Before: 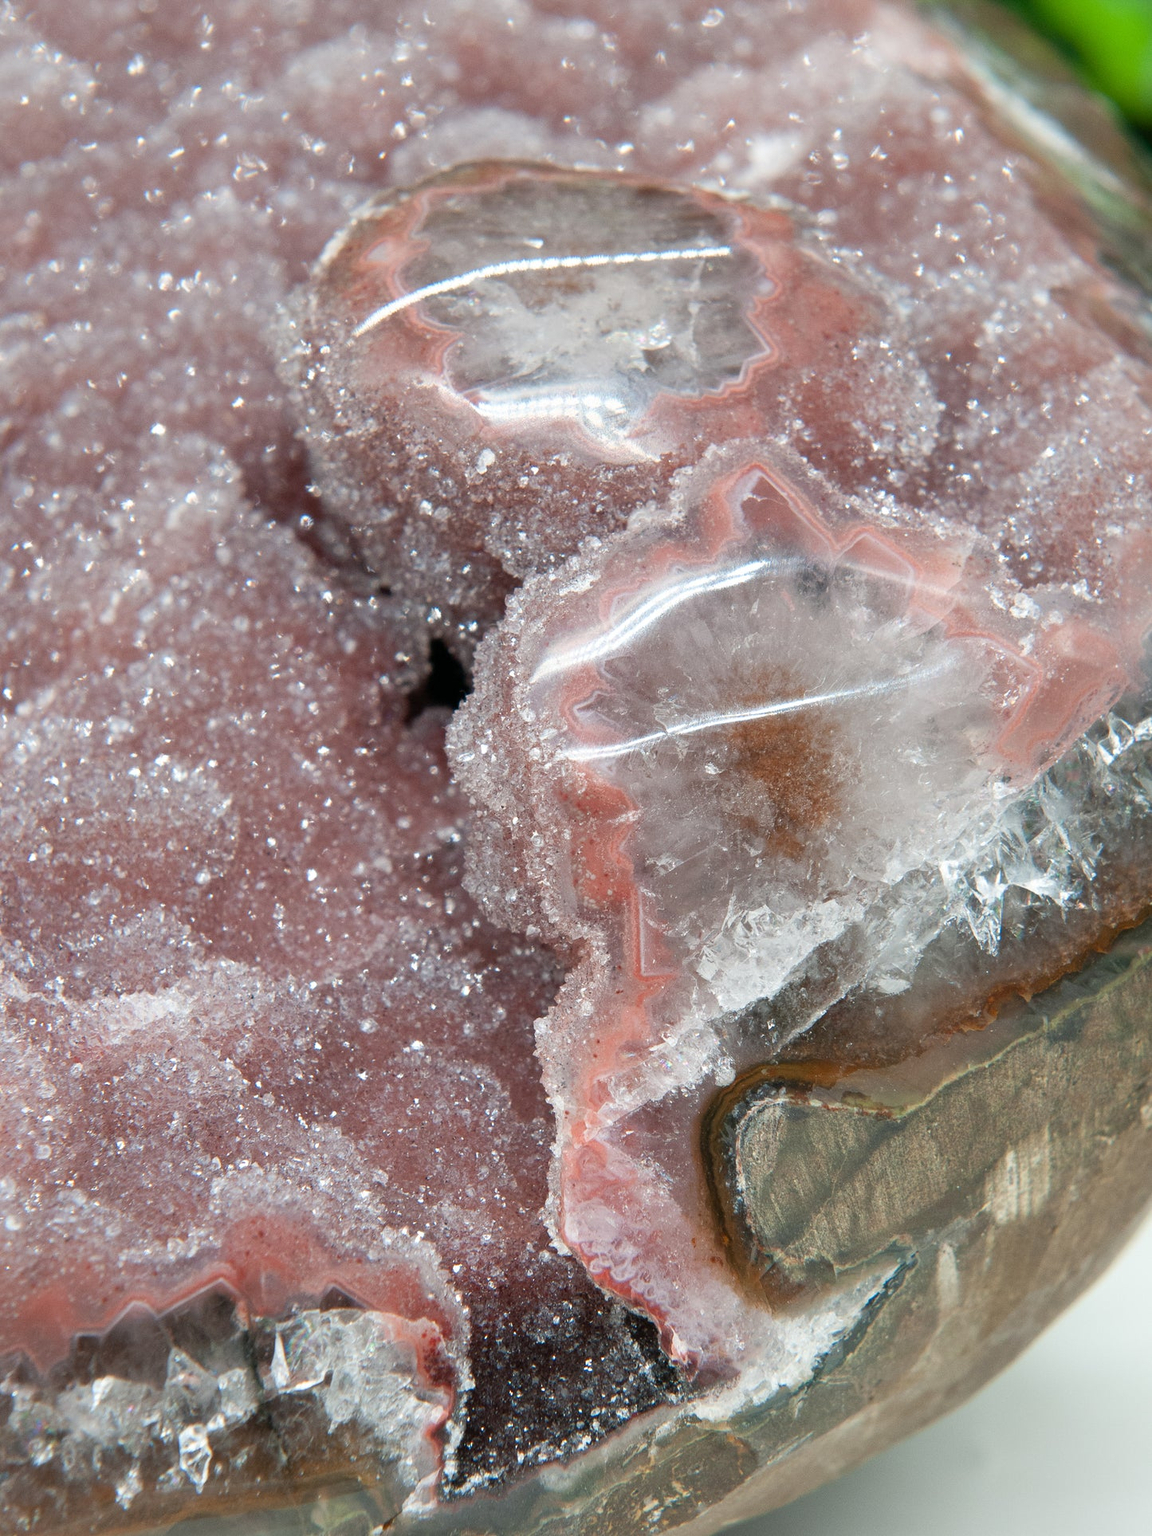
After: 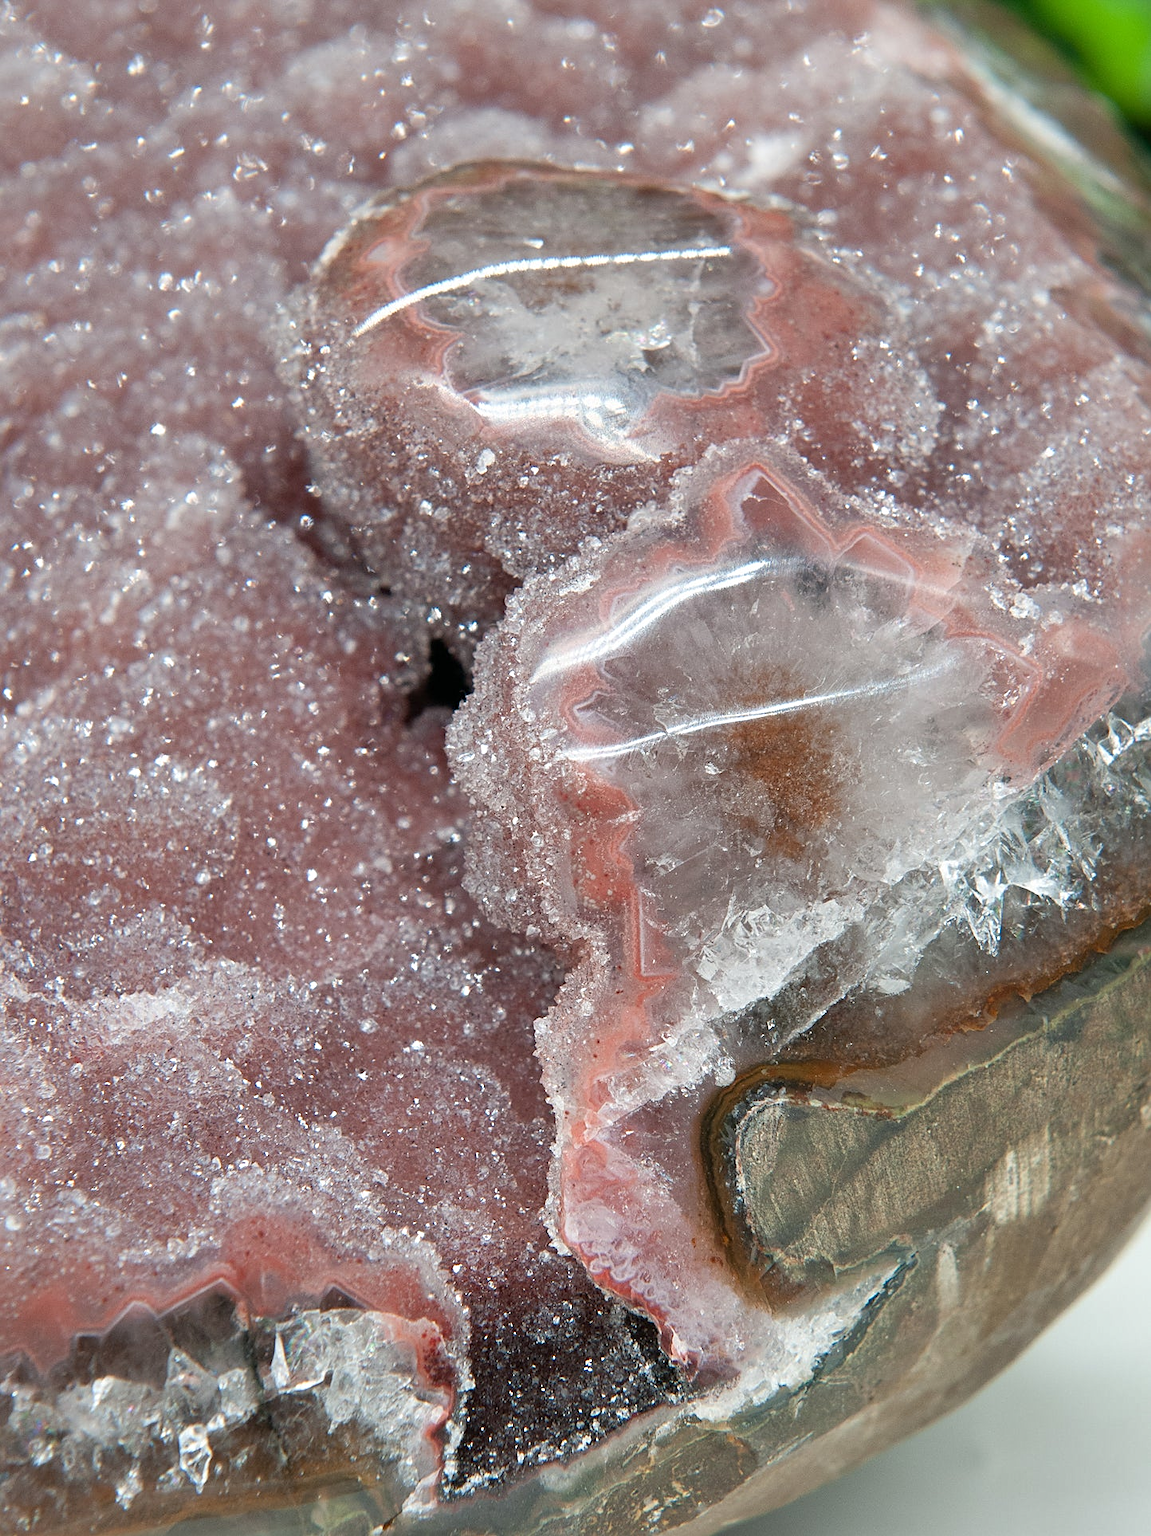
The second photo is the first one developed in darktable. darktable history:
shadows and highlights: shadows 53, soften with gaussian
sharpen: on, module defaults
